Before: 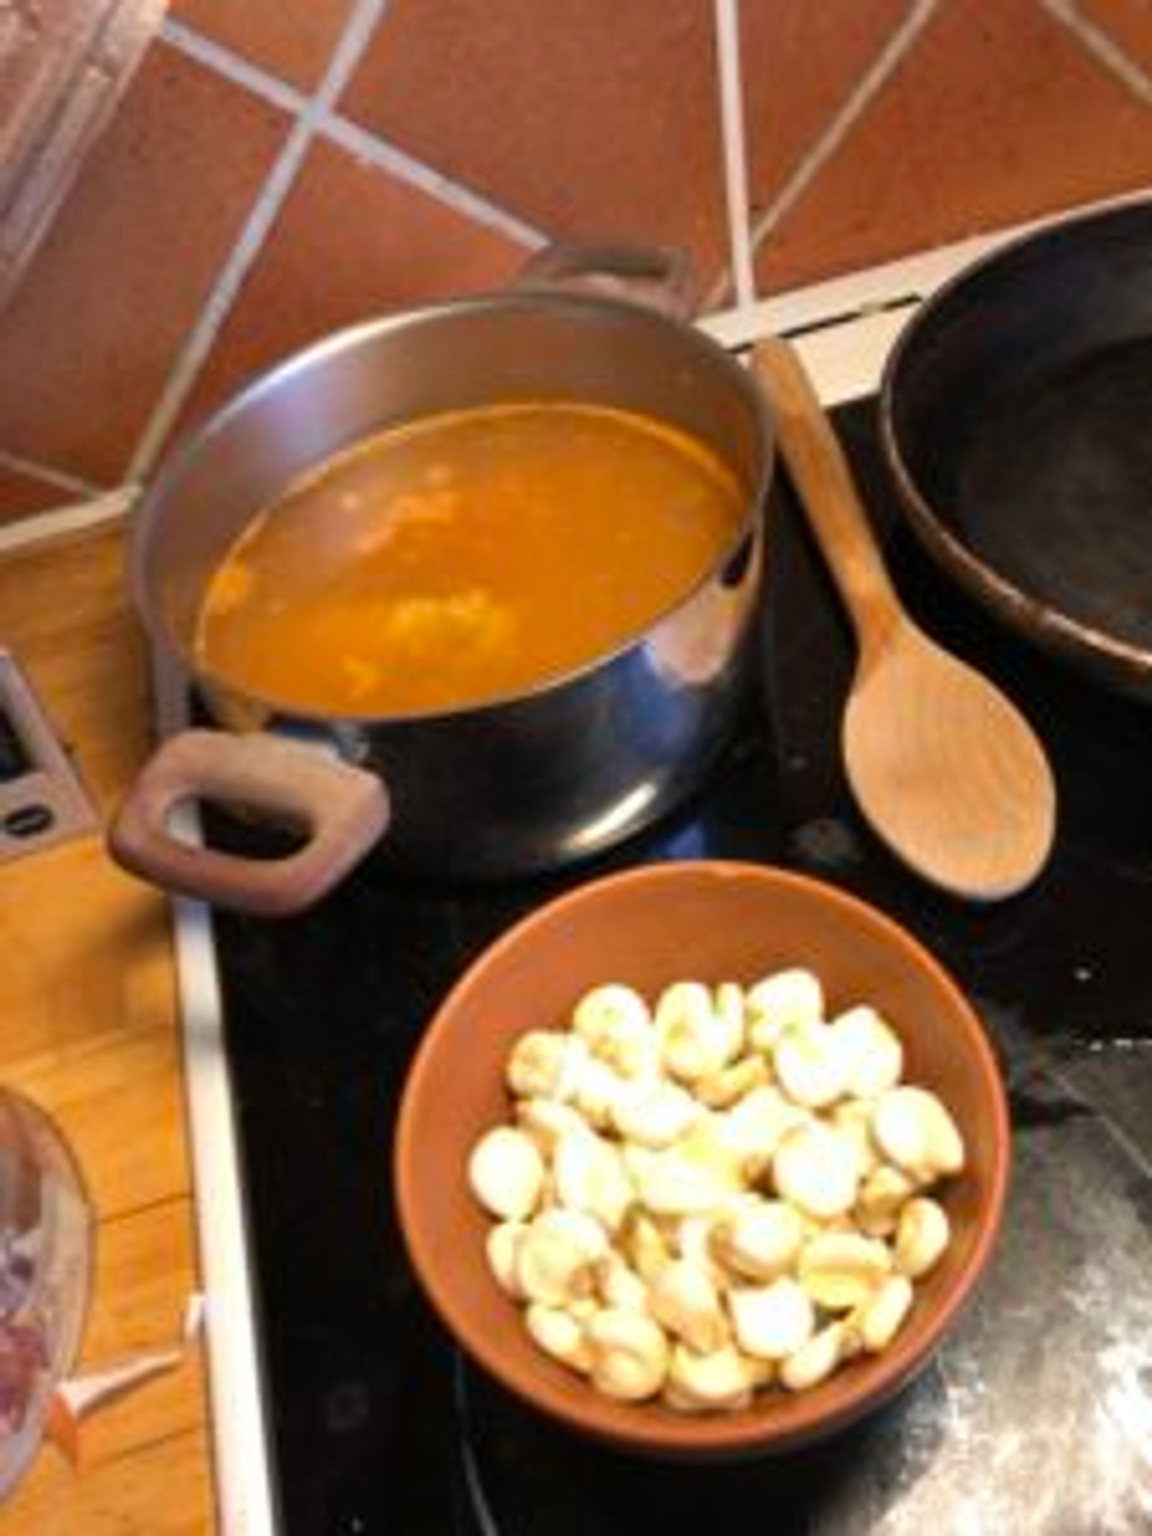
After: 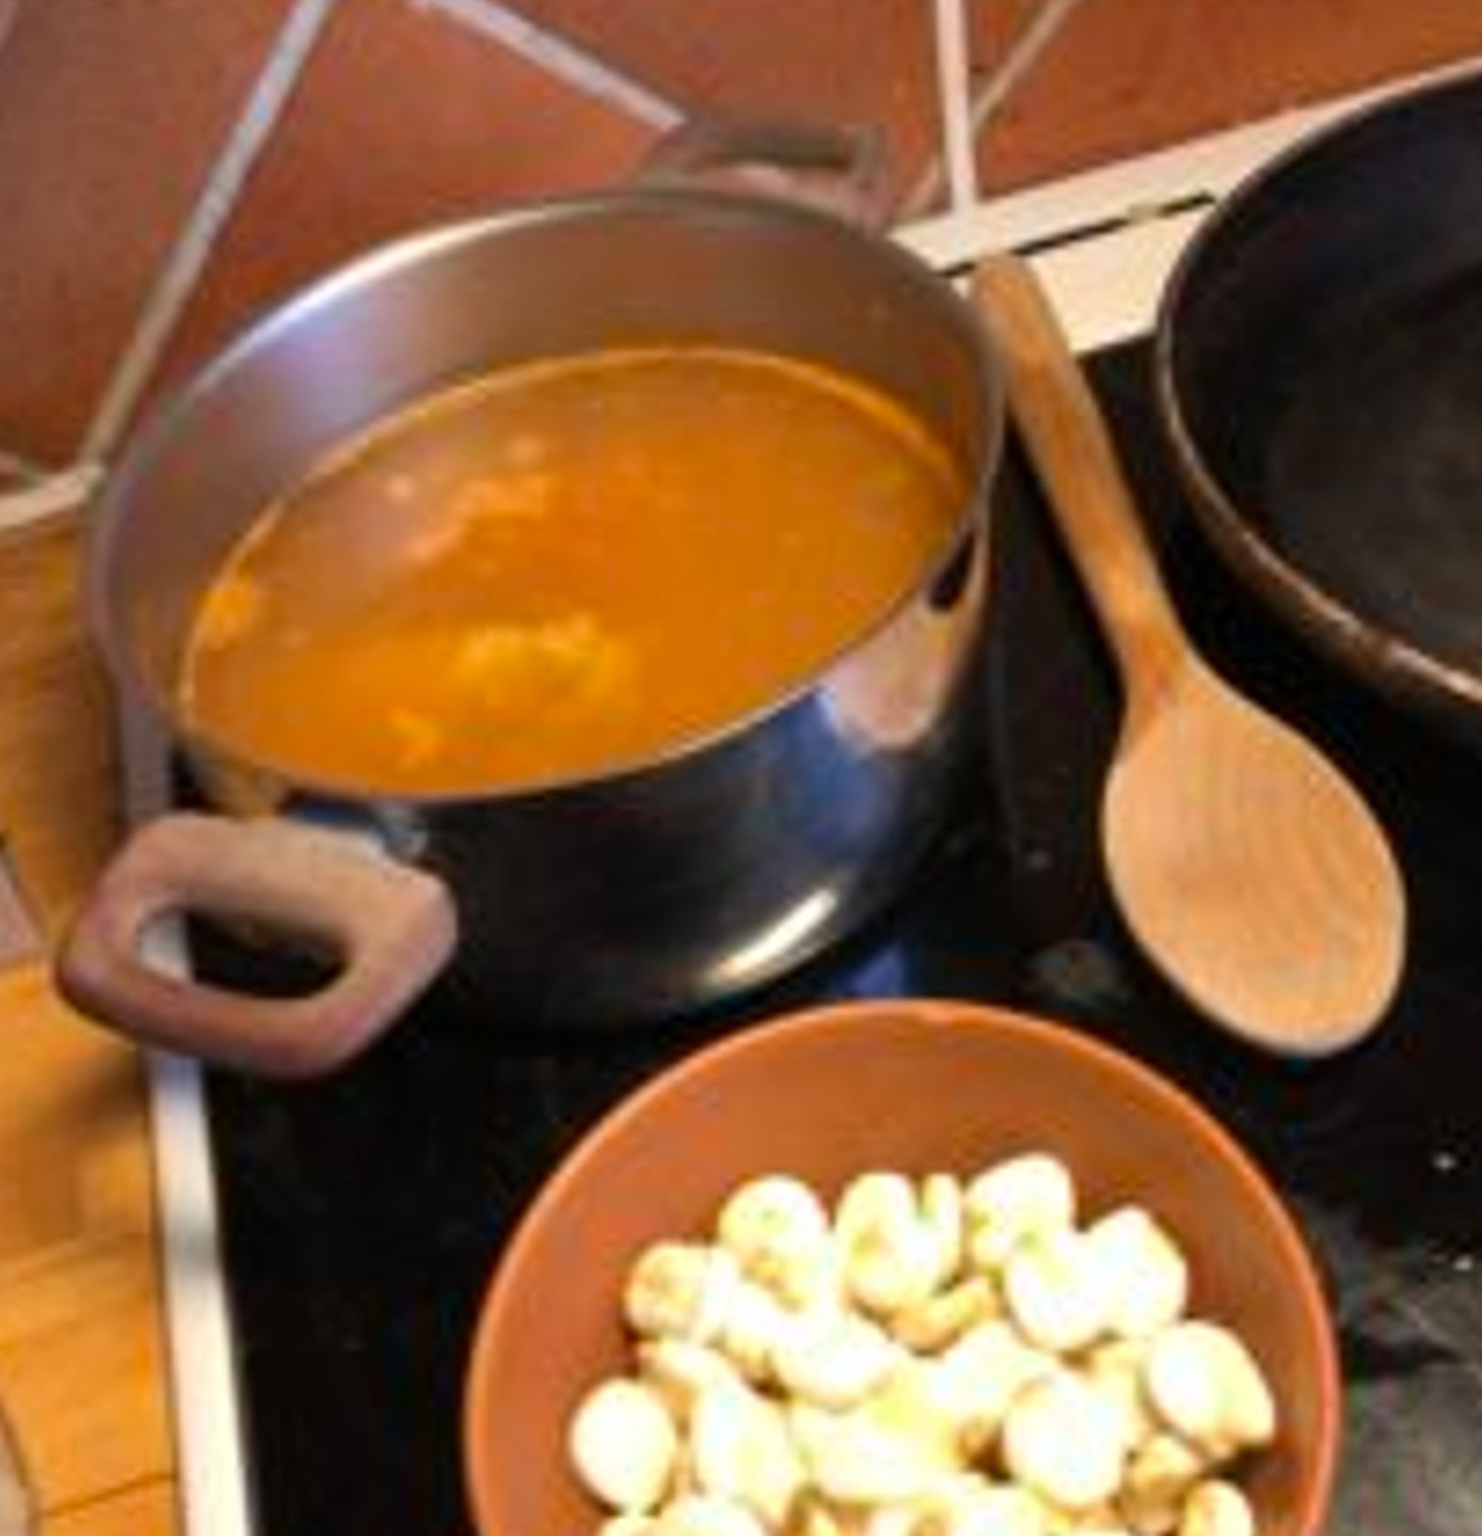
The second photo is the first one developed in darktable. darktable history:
crop: left 6.018%, top 10.354%, right 3.643%, bottom 19.437%
